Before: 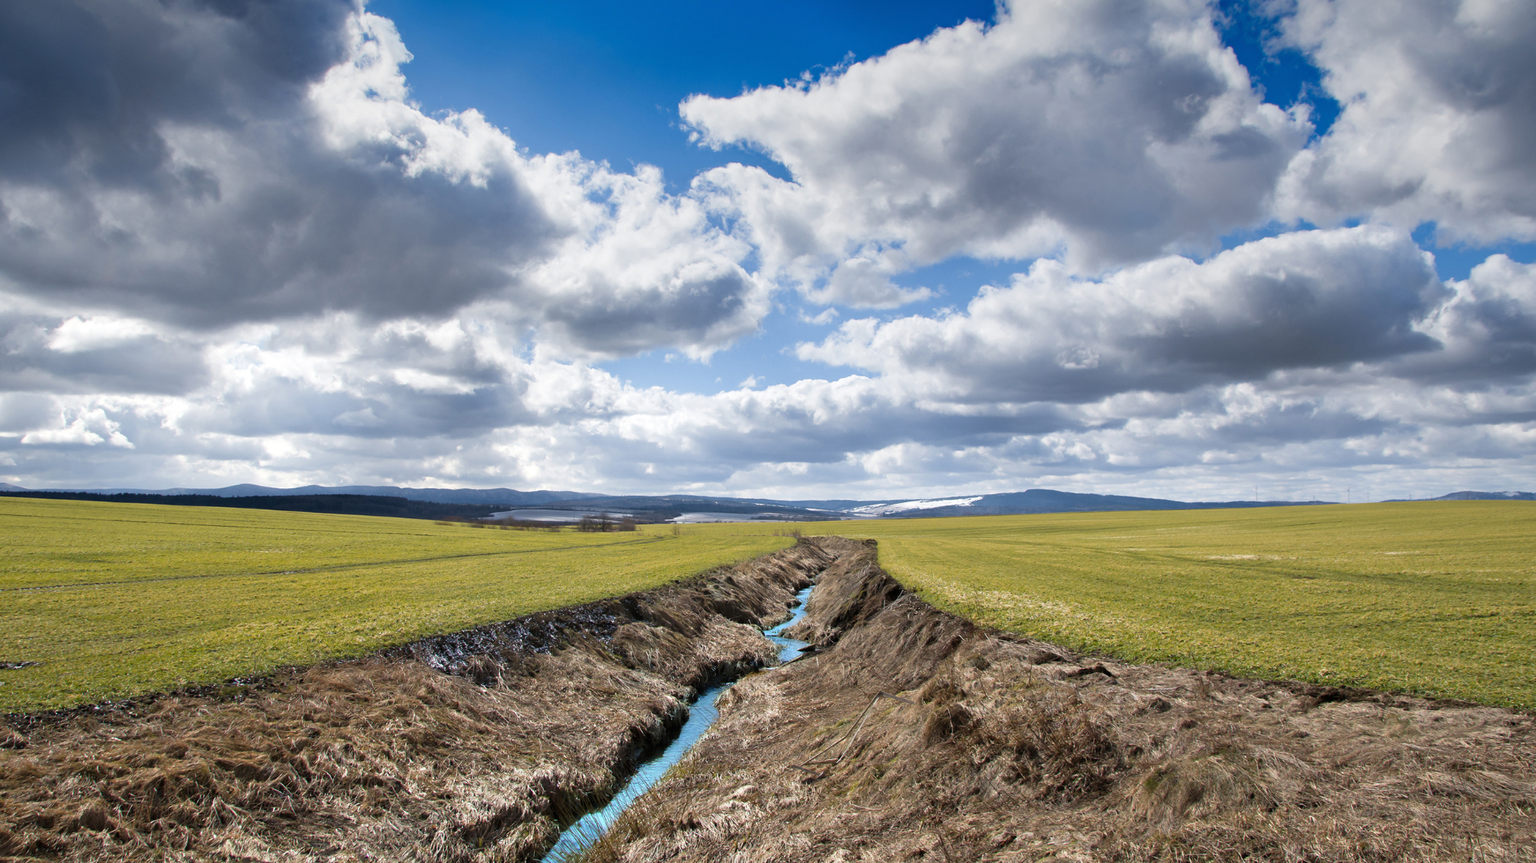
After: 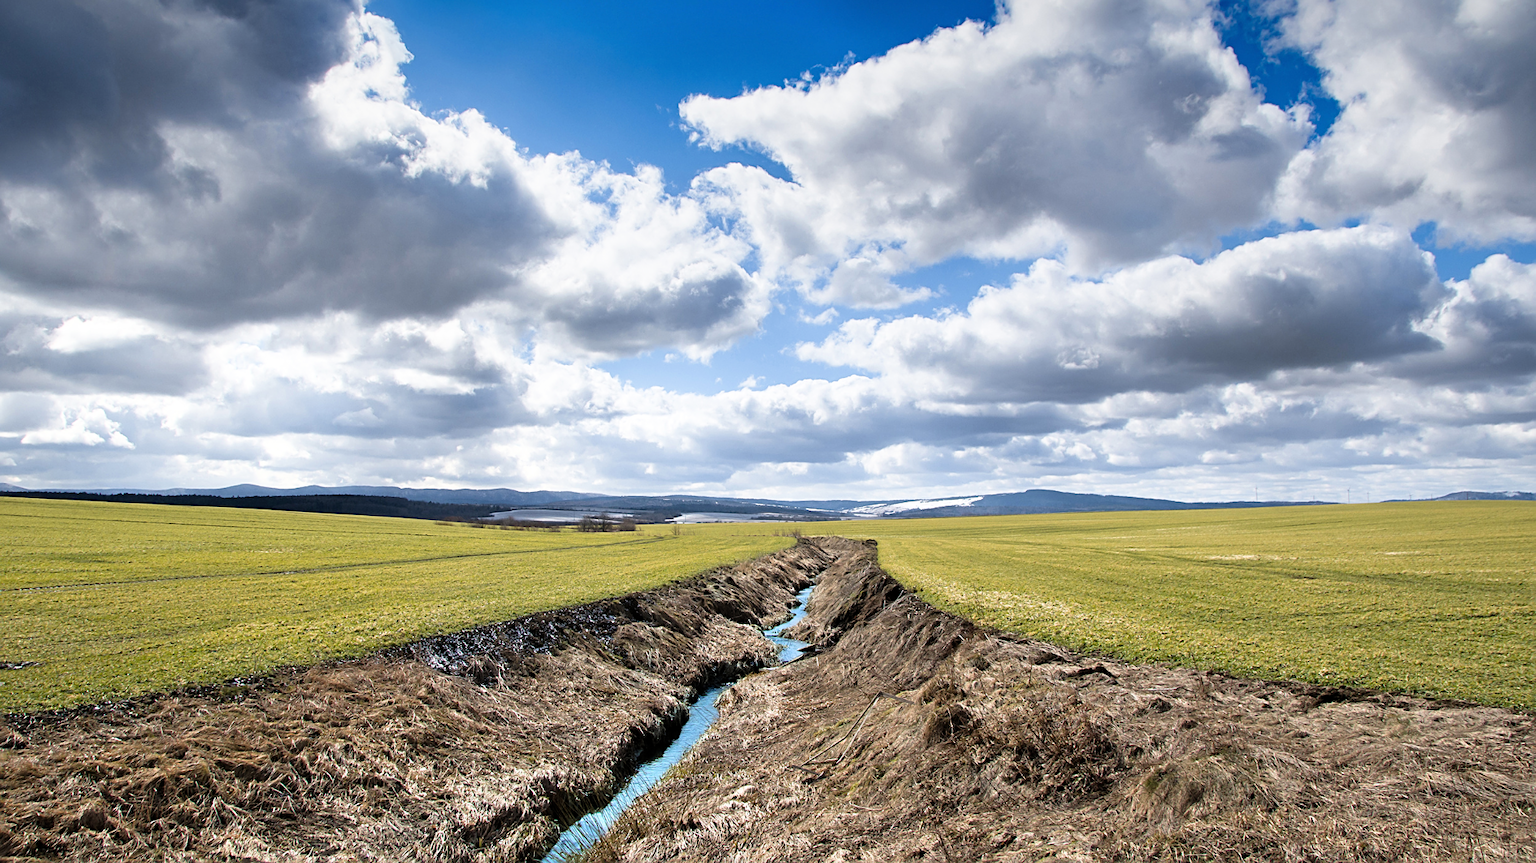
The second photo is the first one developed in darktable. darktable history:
filmic rgb: black relative exposure -12.69 EV, white relative exposure 2.81 EV, target black luminance 0%, hardness 8.59, latitude 69.94%, contrast 1.136, shadows ↔ highlights balance -0.815%
exposure: exposure 0.289 EV, compensate exposure bias true, compensate highlight preservation false
sharpen: on, module defaults
